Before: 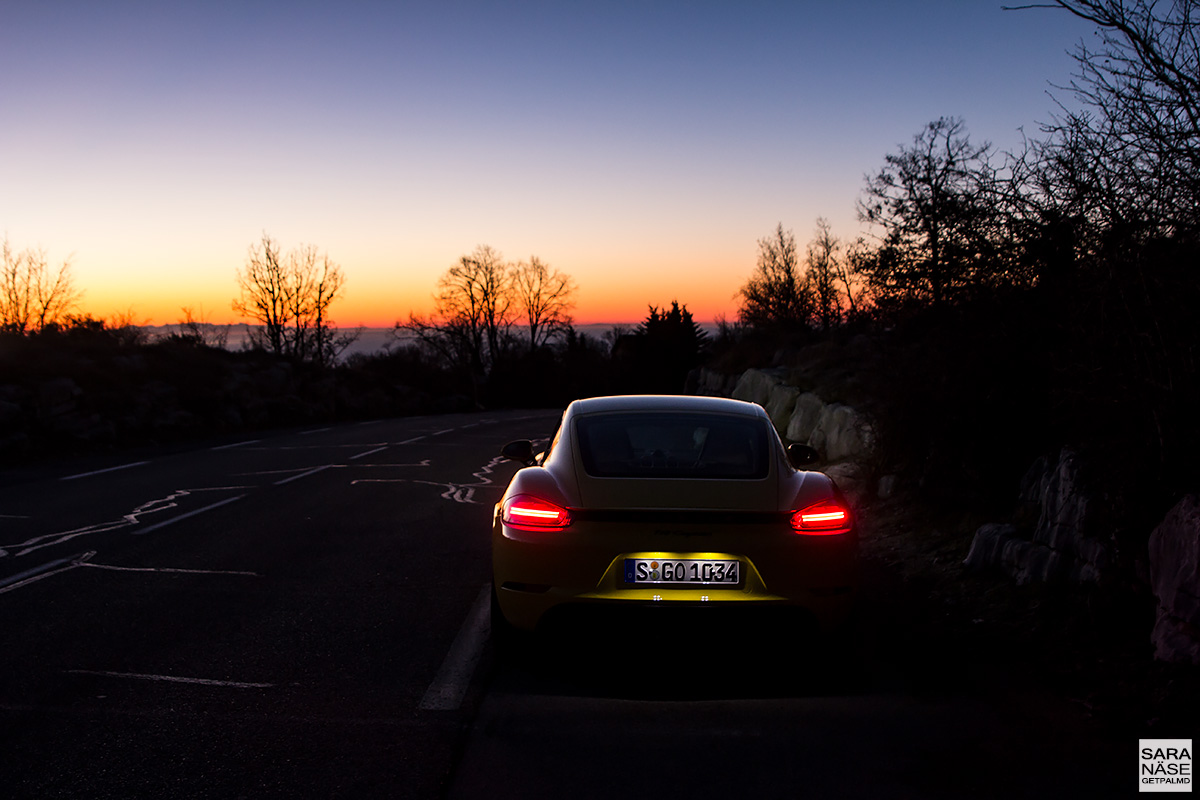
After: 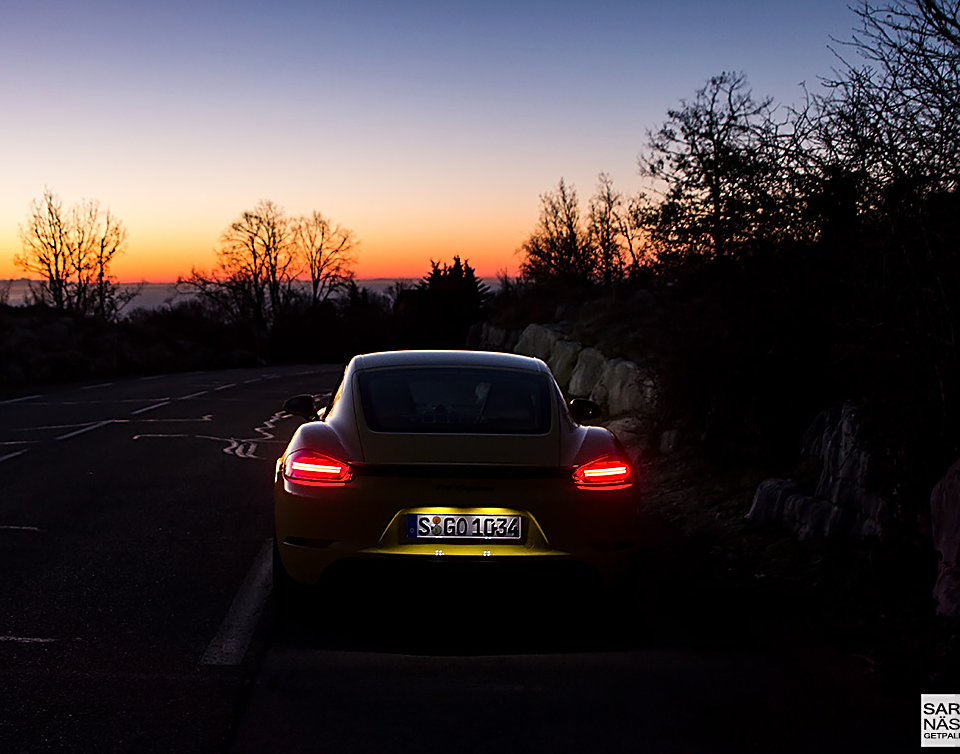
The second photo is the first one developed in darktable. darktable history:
sharpen: on, module defaults
crop and rotate: left 18.172%, top 5.723%, right 1.746%
color correction: highlights a* -0.273, highlights b* -0.135
tone curve: curves: ch0 [(0, 0) (0.003, 0.003) (0.011, 0.011) (0.025, 0.024) (0.044, 0.044) (0.069, 0.068) (0.1, 0.098) (0.136, 0.133) (0.177, 0.174) (0.224, 0.22) (0.277, 0.272) (0.335, 0.329) (0.399, 0.392) (0.468, 0.46) (0.543, 0.546) (0.623, 0.626) (0.709, 0.711) (0.801, 0.802) (0.898, 0.898) (1, 1)], color space Lab, independent channels, preserve colors none
